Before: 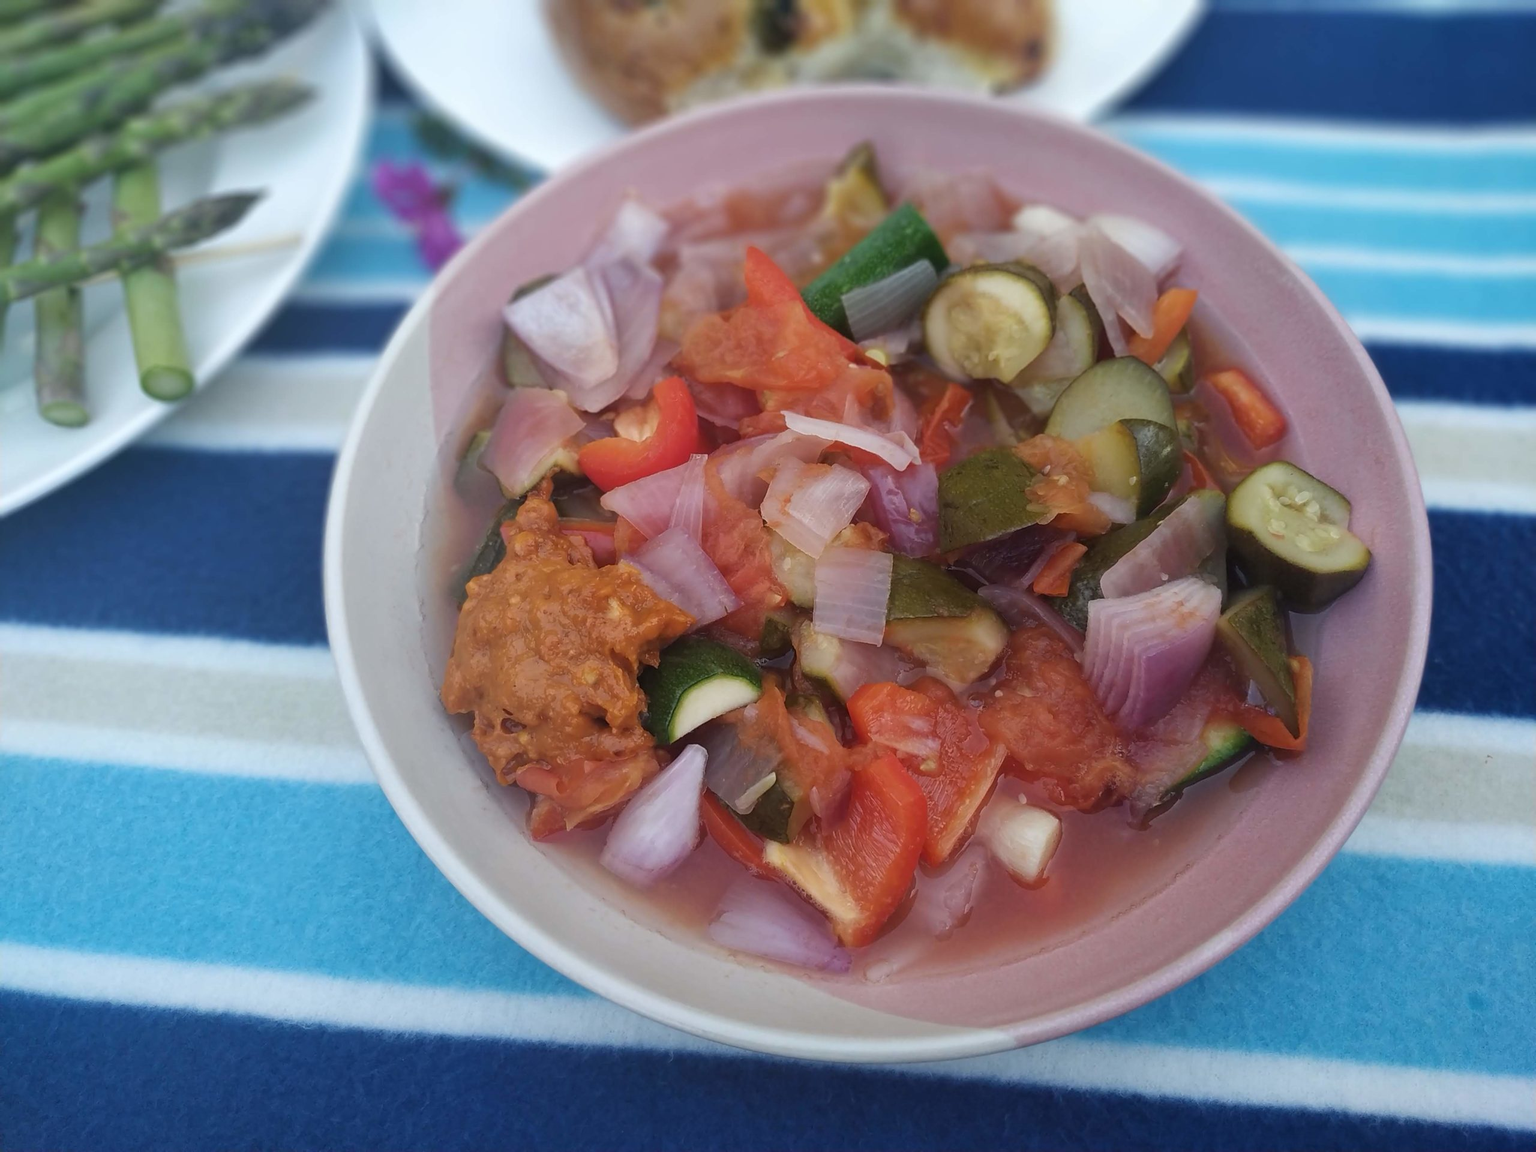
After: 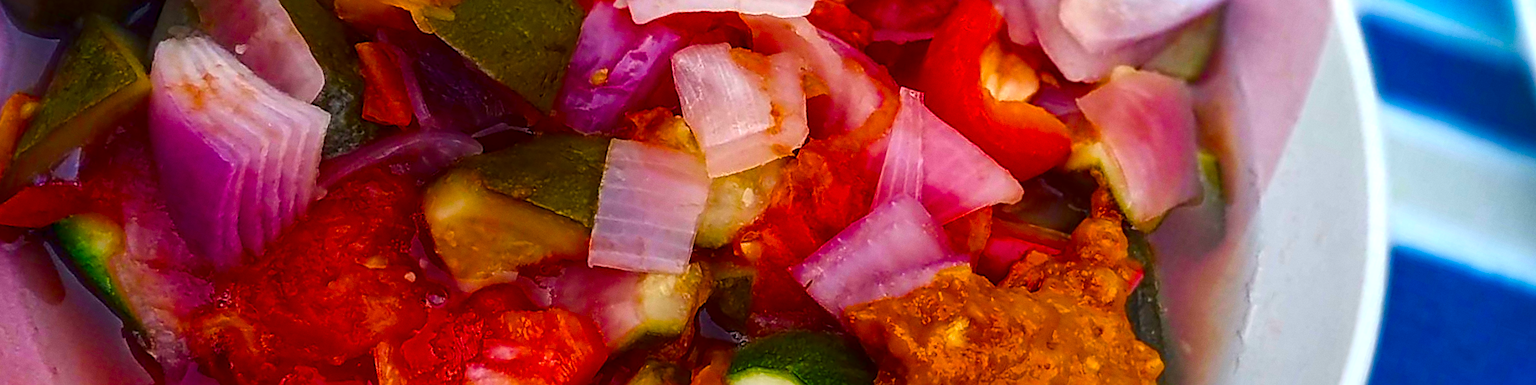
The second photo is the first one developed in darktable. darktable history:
sharpen: on, module defaults
contrast brightness saturation: contrast 0.12, brightness -0.12, saturation 0.2
rotate and perspective: rotation -2.12°, lens shift (vertical) 0.009, lens shift (horizontal) -0.008, automatic cropping original format, crop left 0.036, crop right 0.964, crop top 0.05, crop bottom 0.959
color balance rgb: linear chroma grading › shadows 10%, linear chroma grading › highlights 10%, linear chroma grading › global chroma 15%, linear chroma grading › mid-tones 15%, perceptual saturation grading › global saturation 40%, perceptual saturation grading › highlights -25%, perceptual saturation grading › mid-tones 35%, perceptual saturation grading › shadows 35%, perceptual brilliance grading › global brilliance 11.29%, global vibrance 11.29%
crop and rotate: angle 16.12°, top 30.835%, bottom 35.653%
grain: coarseness 14.57 ISO, strength 8.8%
local contrast: on, module defaults
